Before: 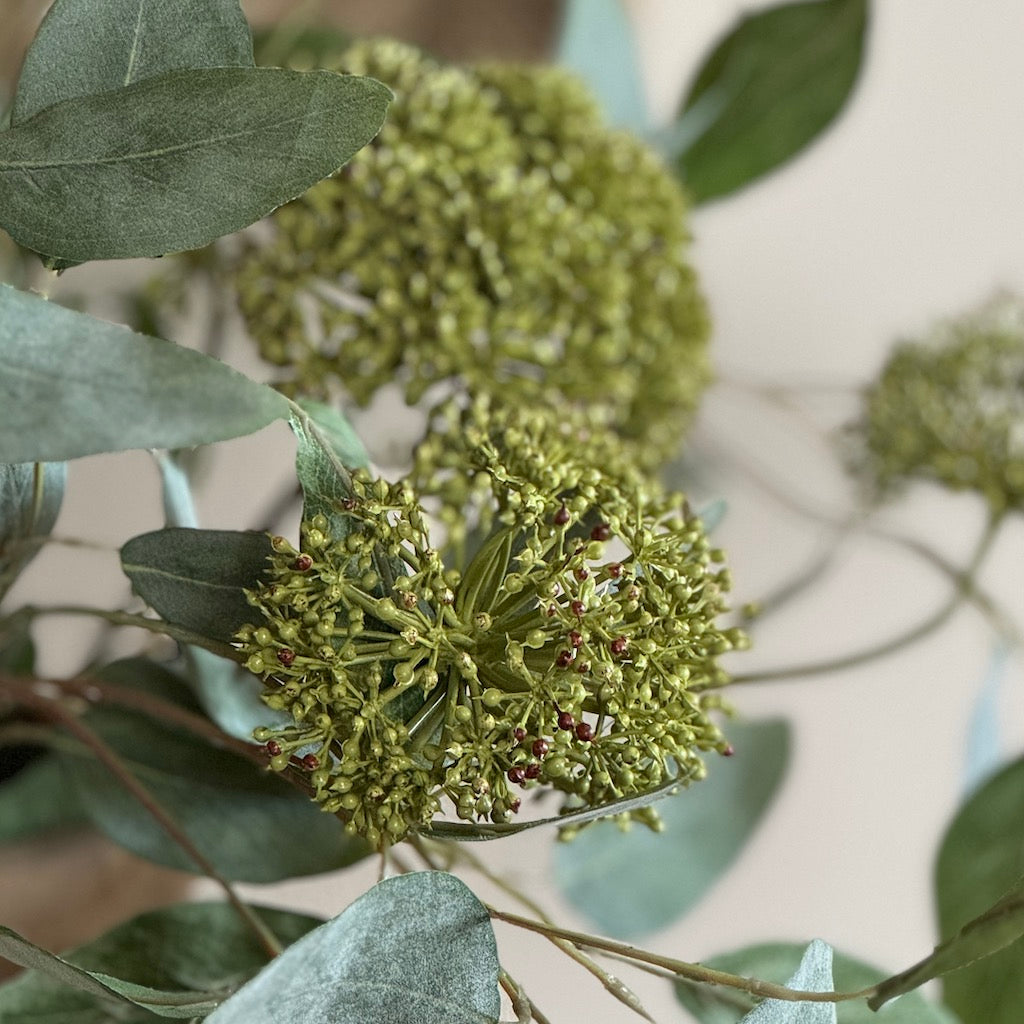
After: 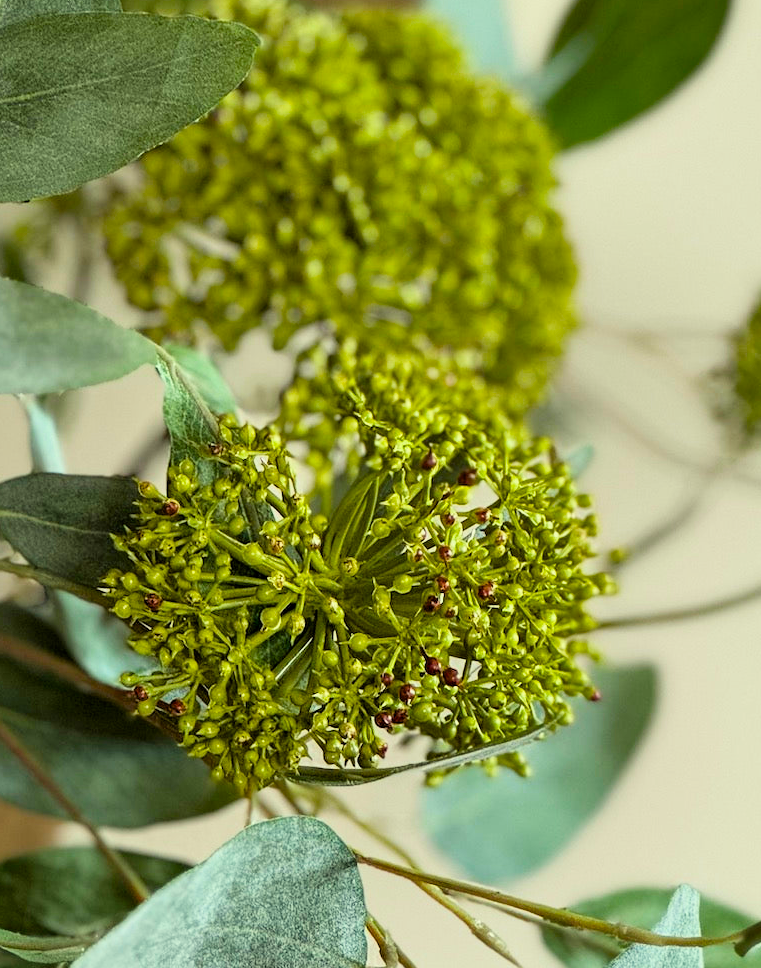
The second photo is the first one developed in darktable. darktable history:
exposure: exposure 0.494 EV, compensate highlight preservation false
crop and rotate: left 13.078%, top 5.387%, right 12.531%
color balance rgb: perceptual saturation grading › global saturation 49.372%, global vibrance 2.239%
shadows and highlights: radius 336.36, shadows 28.51, highlights color adjustment 89.82%, soften with gaussian
tone equalizer: on, module defaults
filmic rgb: middle gray luminance 9.33%, black relative exposure -10.55 EV, white relative exposure 3.44 EV, threshold 2.96 EV, structure ↔ texture 99.17%, target black luminance 0%, hardness 5.96, latitude 59.58%, contrast 1.085, highlights saturation mix 6.18%, shadows ↔ highlights balance 28.97%, enable highlight reconstruction true
color correction: highlights a* -5.69, highlights b* 11.12
